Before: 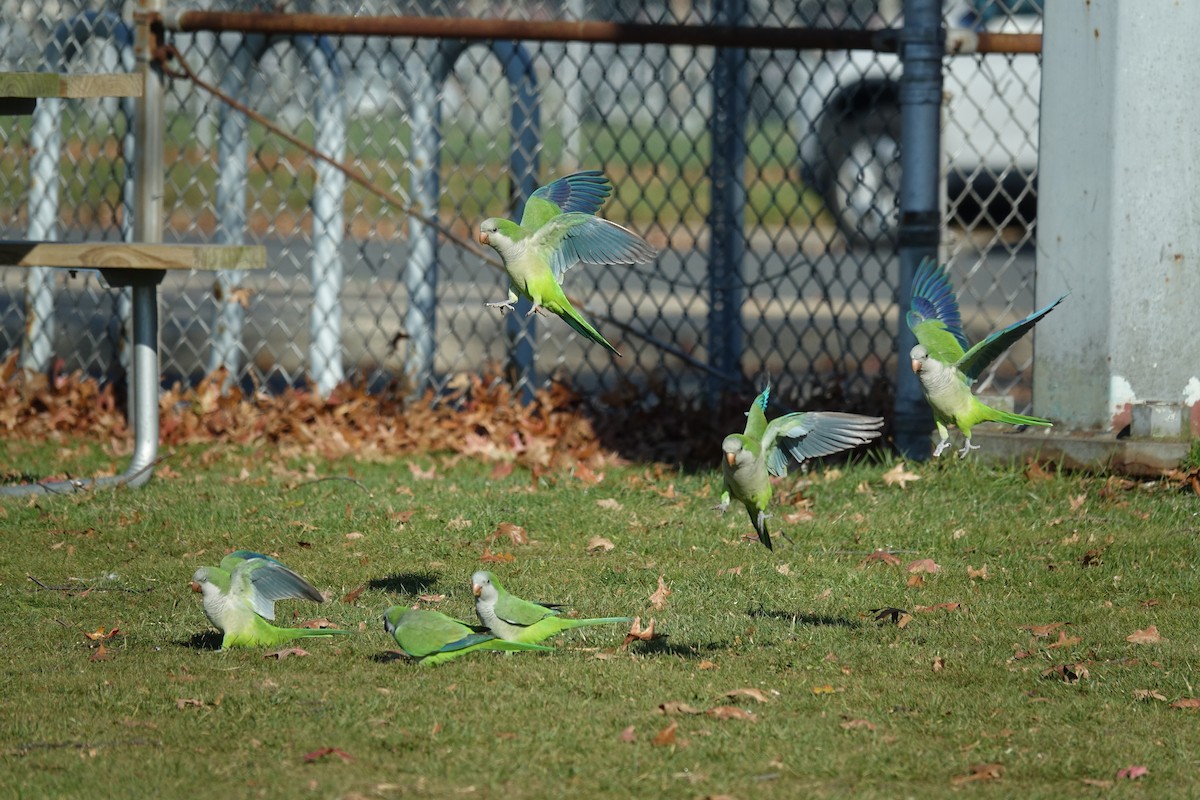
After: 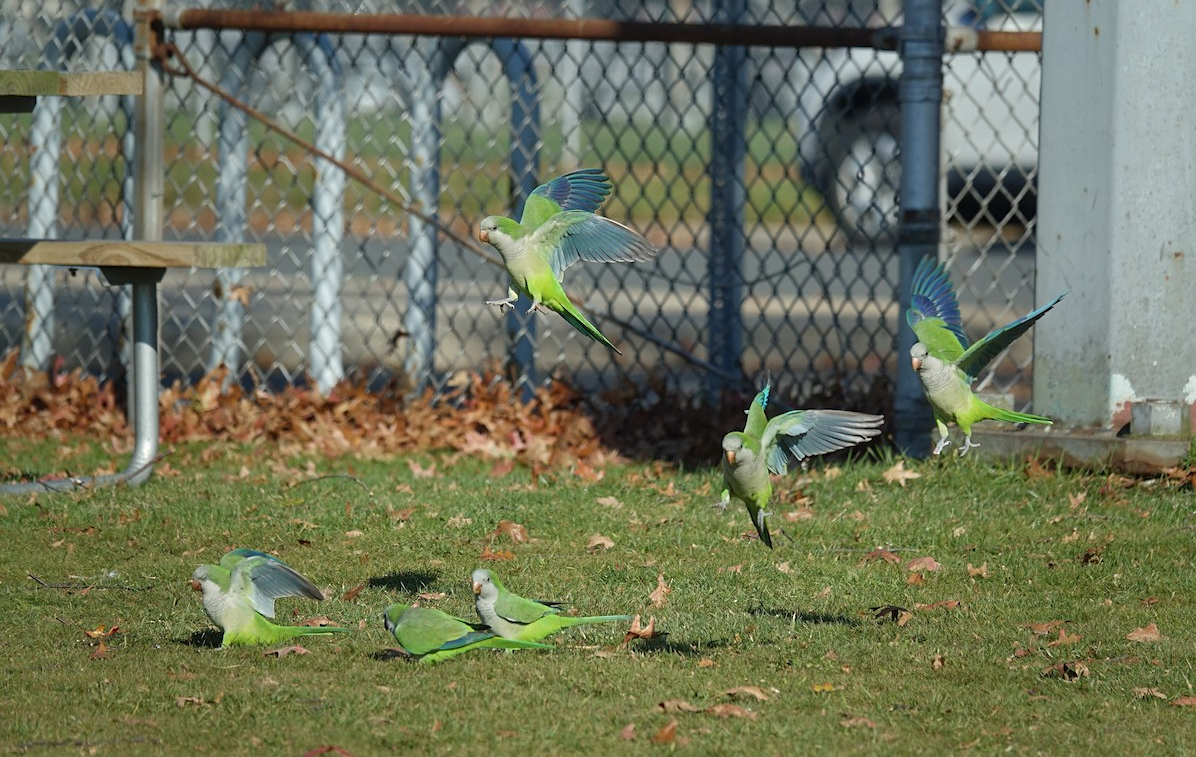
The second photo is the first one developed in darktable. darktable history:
crop: top 0.323%, right 0.256%, bottom 5.027%
shadows and highlights: on, module defaults
sharpen: amount 0.208
